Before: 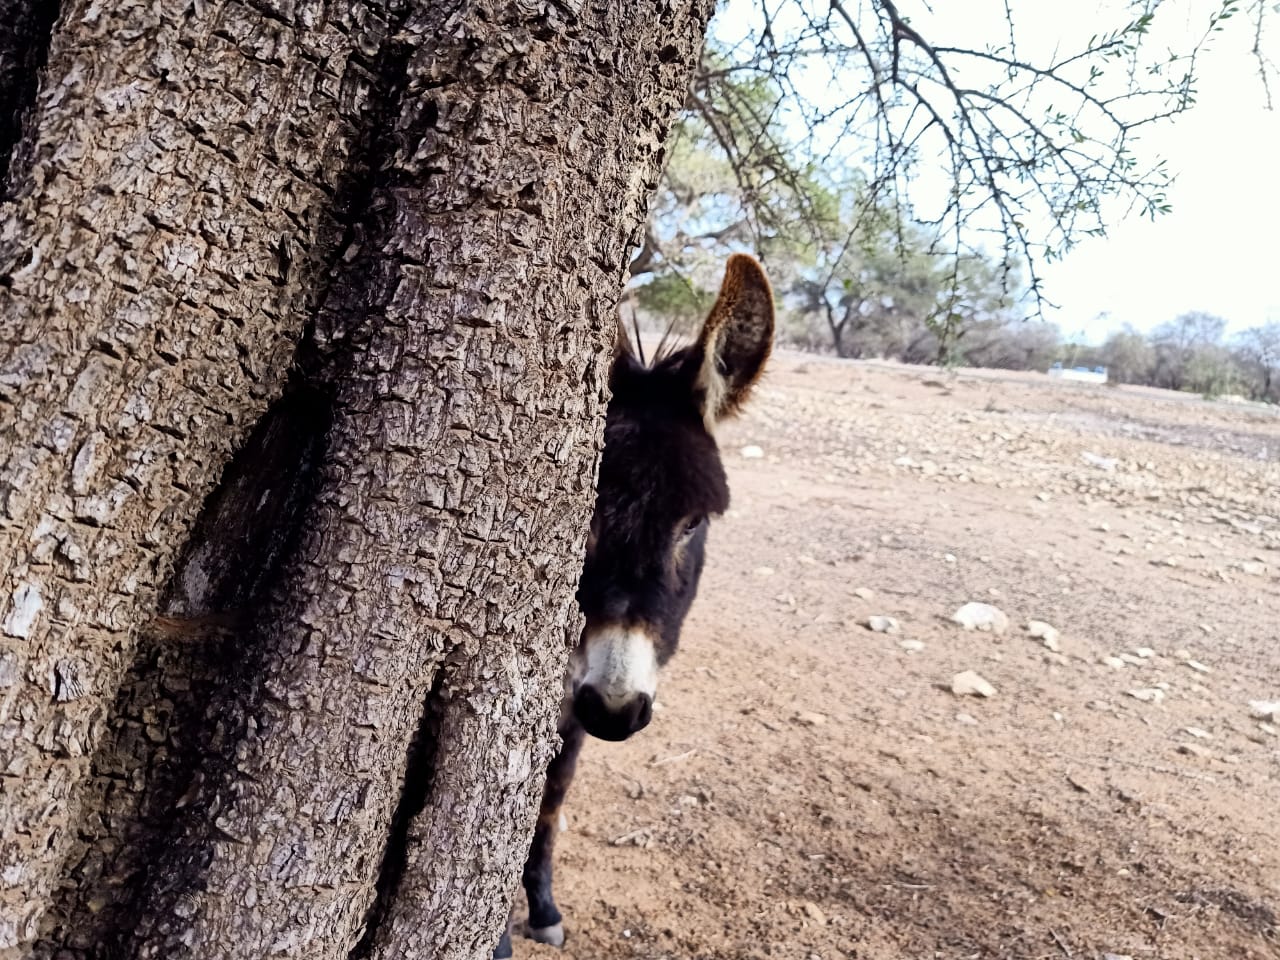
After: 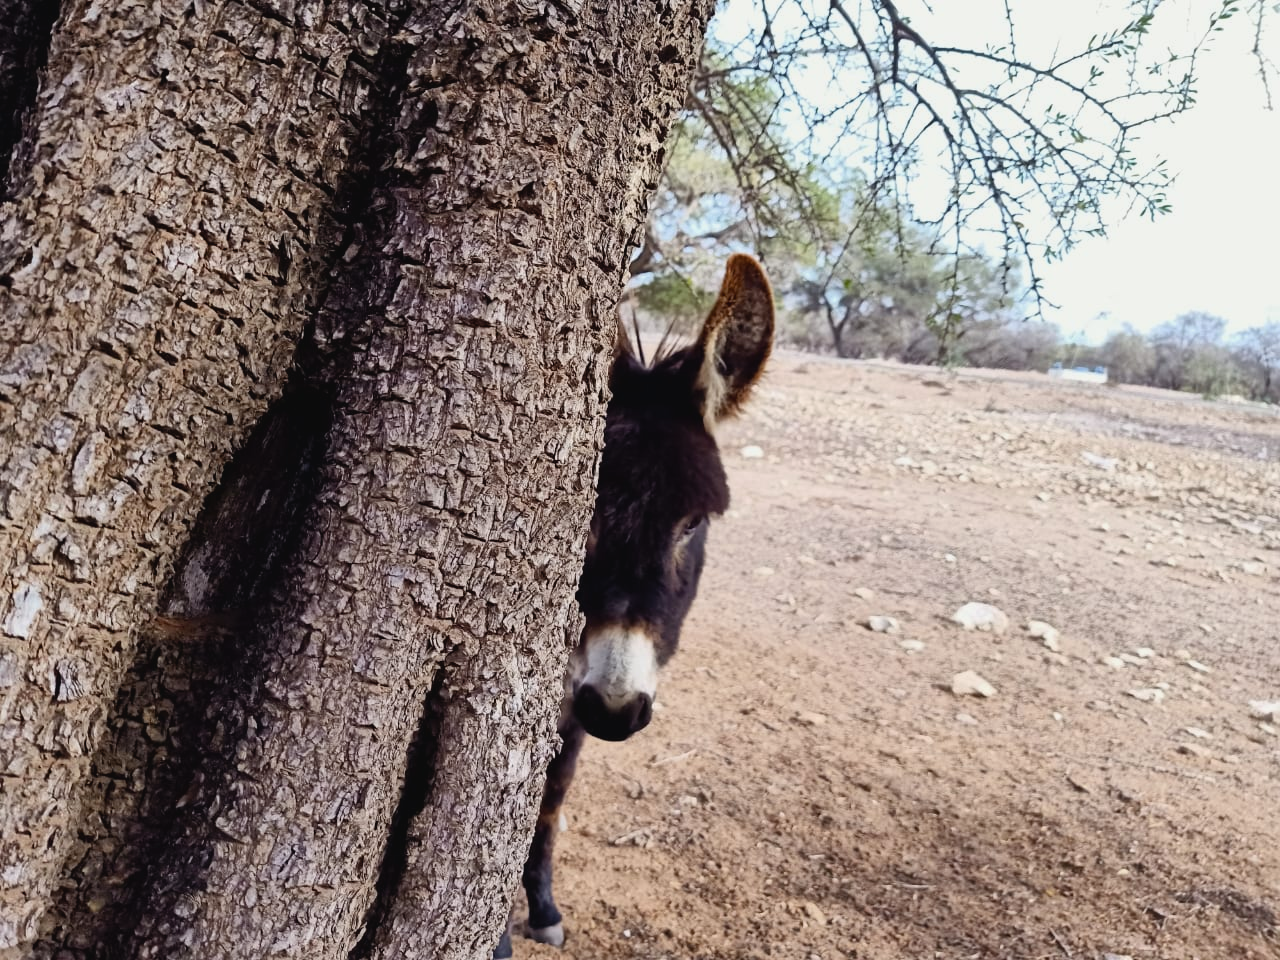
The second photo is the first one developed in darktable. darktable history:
contrast brightness saturation: contrast -0.076, brightness -0.04, saturation -0.111
color balance rgb: shadows lift › chroma 1.015%, shadows lift › hue 30.06°, global offset › hue 171.08°, perceptual saturation grading › global saturation 19.972%
